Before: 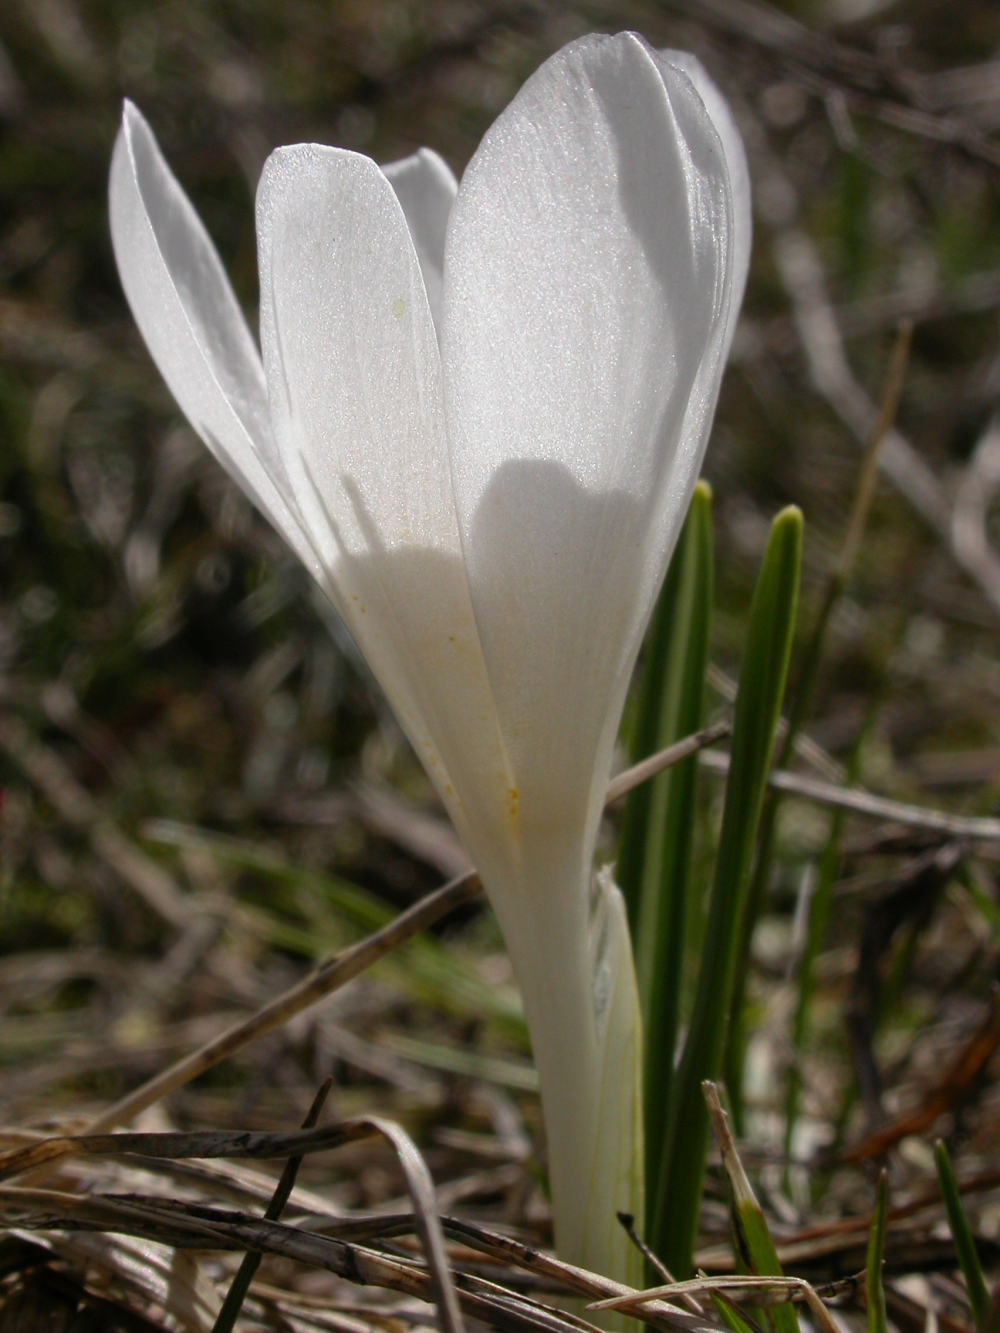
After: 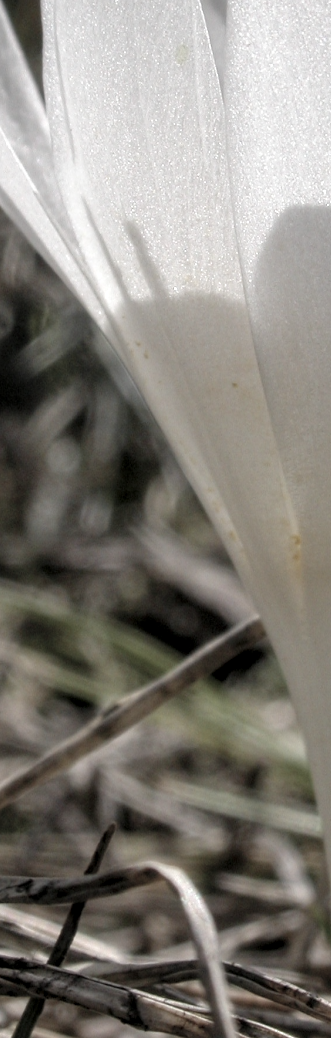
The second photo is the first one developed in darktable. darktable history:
crop and rotate: left 21.737%, top 19.098%, right 45.142%, bottom 2.995%
contrast brightness saturation: brightness 0.183, saturation -0.513
local contrast: detail 150%
